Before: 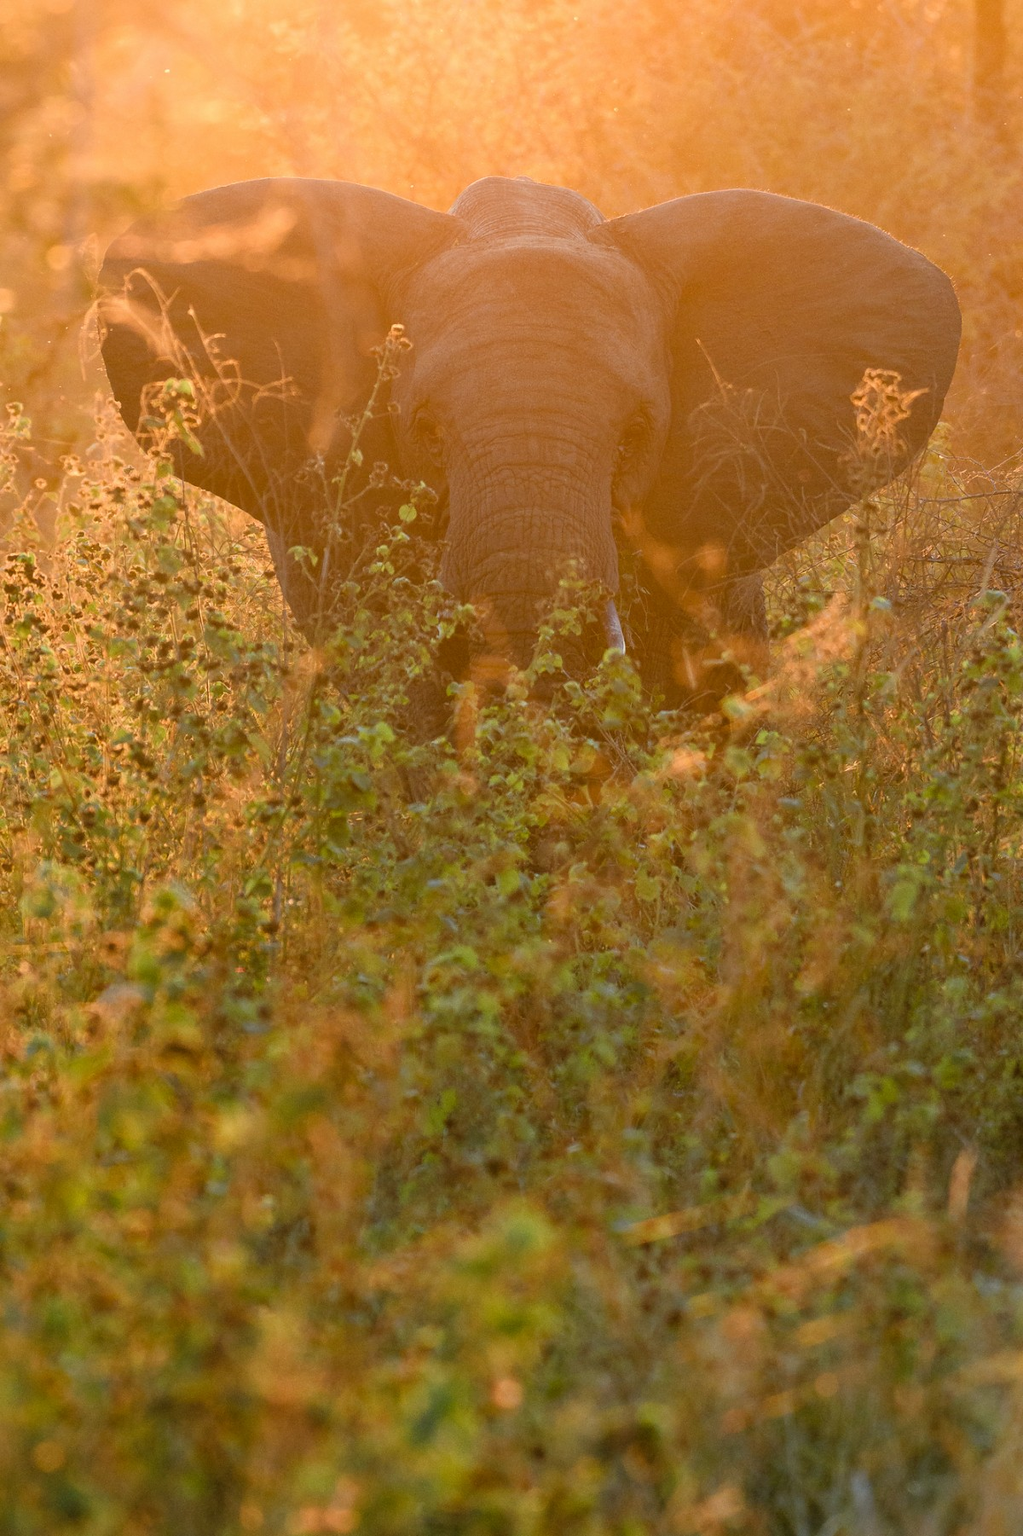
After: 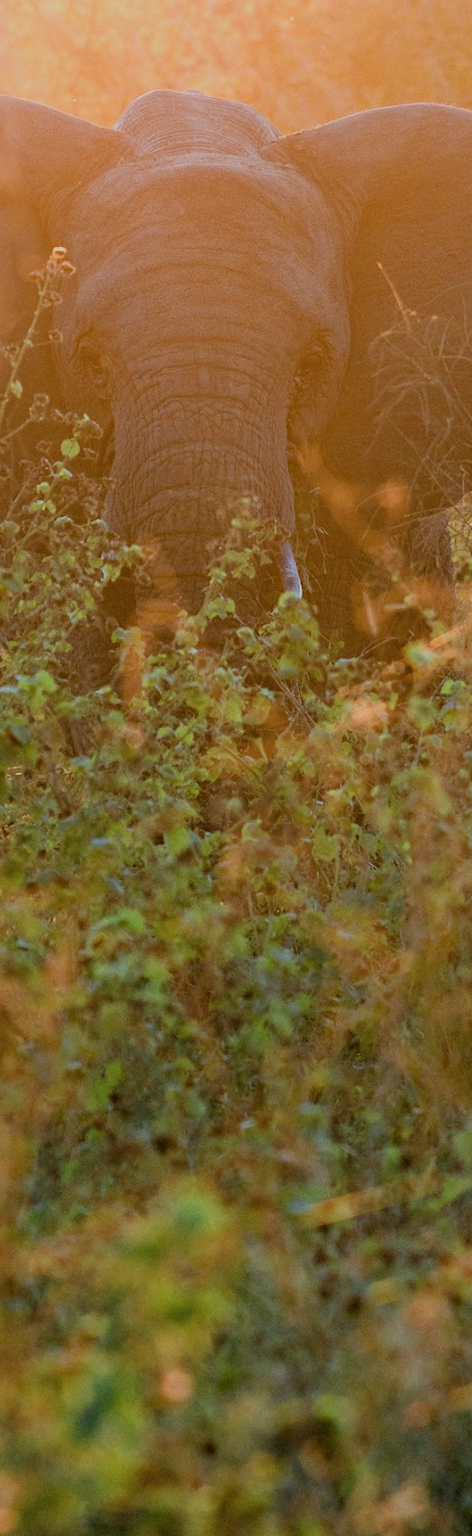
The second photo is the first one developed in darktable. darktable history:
color calibration: illuminant as shot in camera, x 0.378, y 0.381, temperature 4093.13 K, saturation algorithm version 1 (2020)
haze removal: compatibility mode true, adaptive false
crop: left 33.452%, top 6.025%, right 23.155%
filmic rgb: black relative exposure -7.65 EV, white relative exposure 4.56 EV, hardness 3.61, contrast 1.106
